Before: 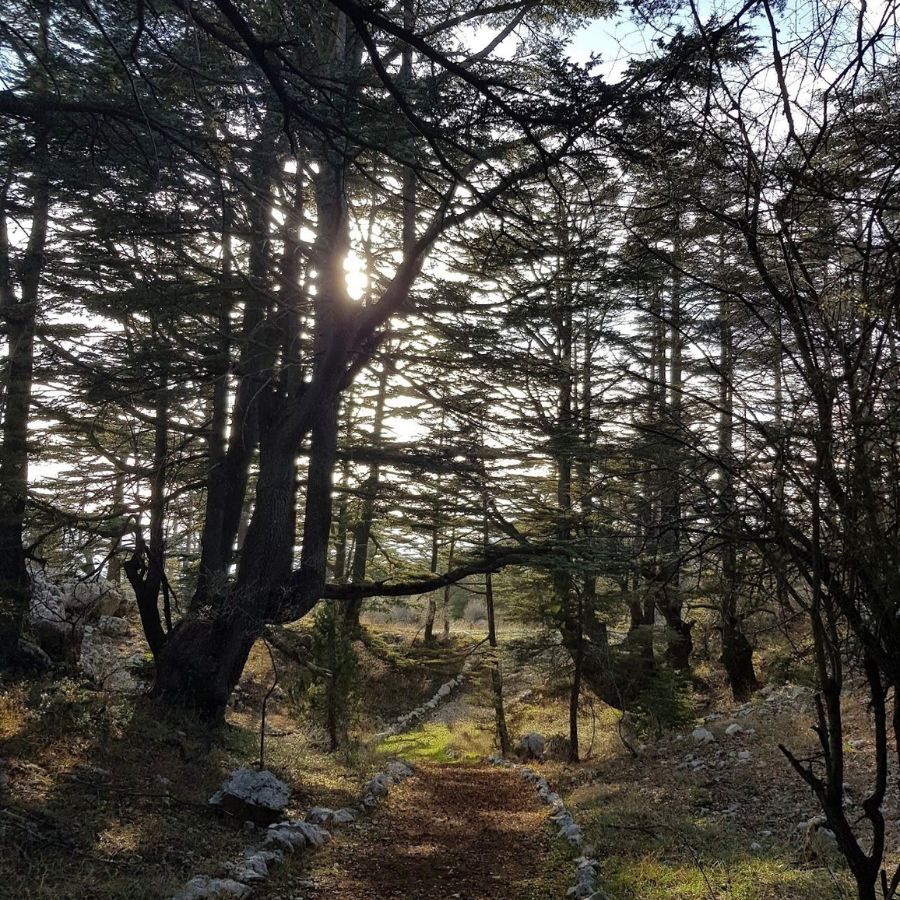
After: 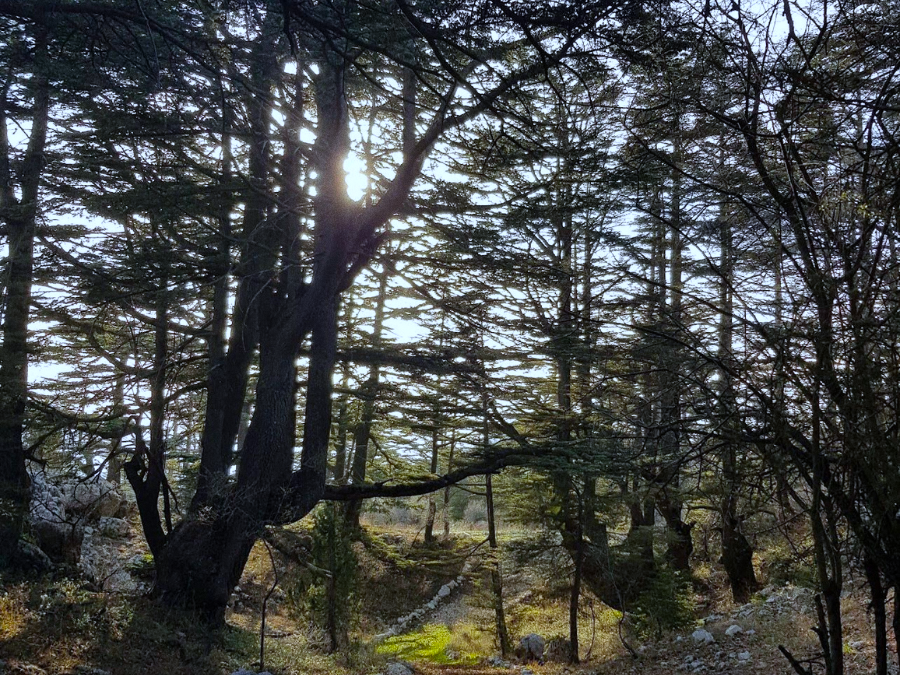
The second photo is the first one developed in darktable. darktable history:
crop: top 11.038%, bottom 13.962%
grain: coarseness 7.08 ISO, strength 21.67%, mid-tones bias 59.58%
color balance rgb: perceptual saturation grading › global saturation 20%, global vibrance 20%
white balance: red 0.931, blue 1.11
shadows and highlights: shadows 20.91, highlights -82.73, soften with gaussian
